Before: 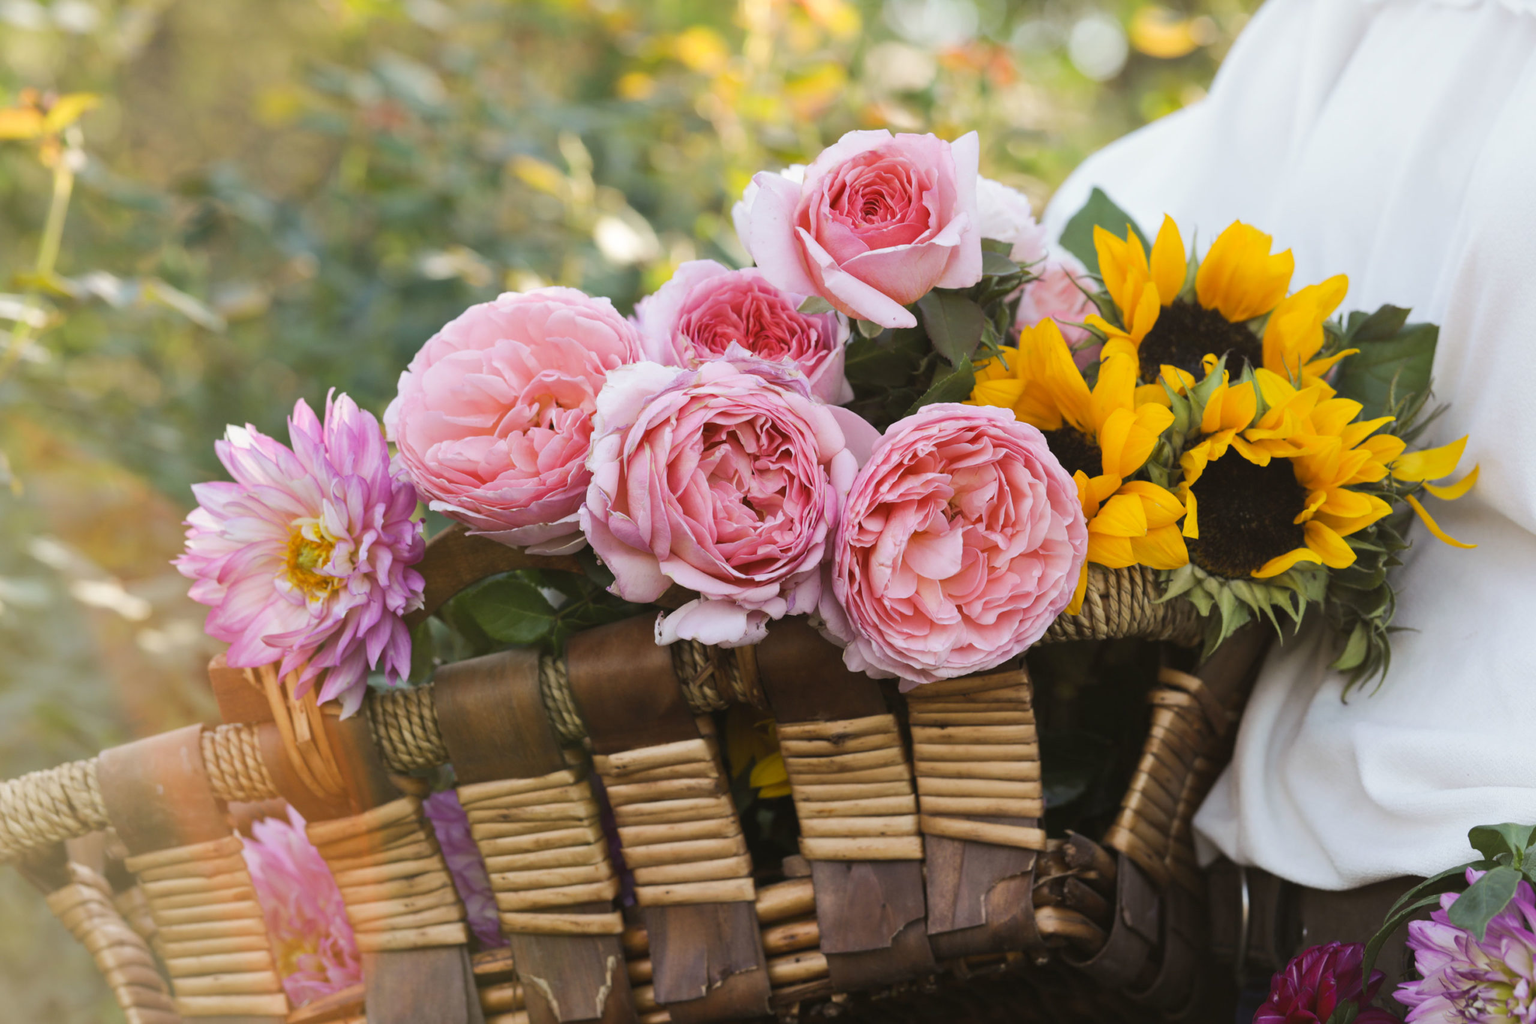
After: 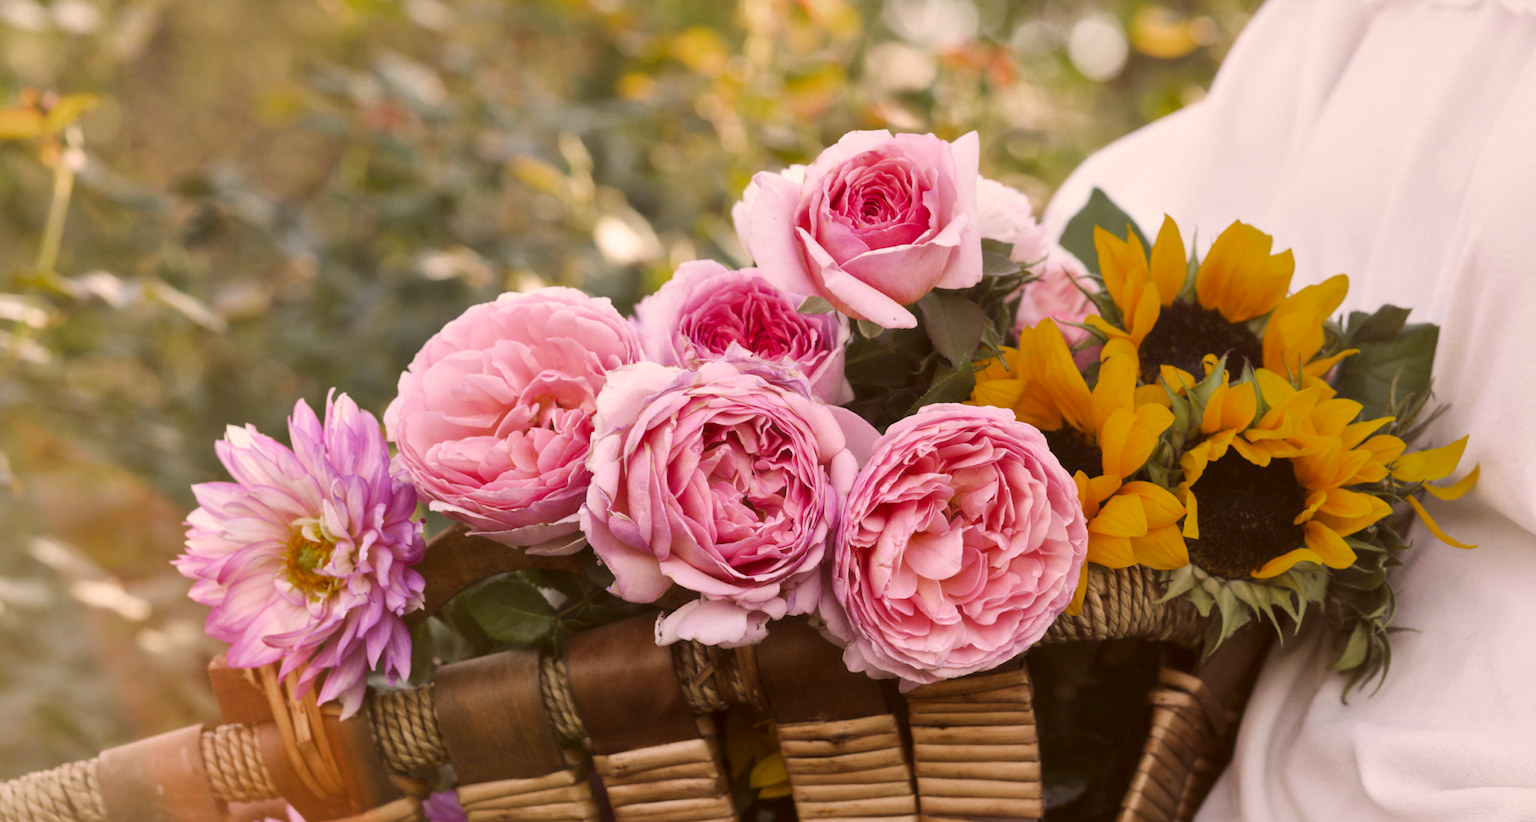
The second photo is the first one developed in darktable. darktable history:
color zones: curves: ch0 [(0, 0.48) (0.209, 0.398) (0.305, 0.332) (0.429, 0.493) (0.571, 0.5) (0.714, 0.5) (0.857, 0.5) (1, 0.48)]; ch1 [(0, 0.633) (0.143, 0.586) (0.286, 0.489) (0.429, 0.448) (0.571, 0.31) (0.714, 0.335) (0.857, 0.492) (1, 0.633)]; ch2 [(0, 0.448) (0.143, 0.498) (0.286, 0.5) (0.429, 0.5) (0.571, 0.5) (0.714, 0.5) (0.857, 0.5) (1, 0.448)]
local contrast: mode bilateral grid, contrast 20, coarseness 50, detail 132%, midtone range 0.2
color correction: highlights a* 10.21, highlights b* 9.79, shadows a* 8.61, shadows b* 7.88, saturation 0.8
haze removal: strength -0.1, adaptive false
crop: bottom 19.644%
